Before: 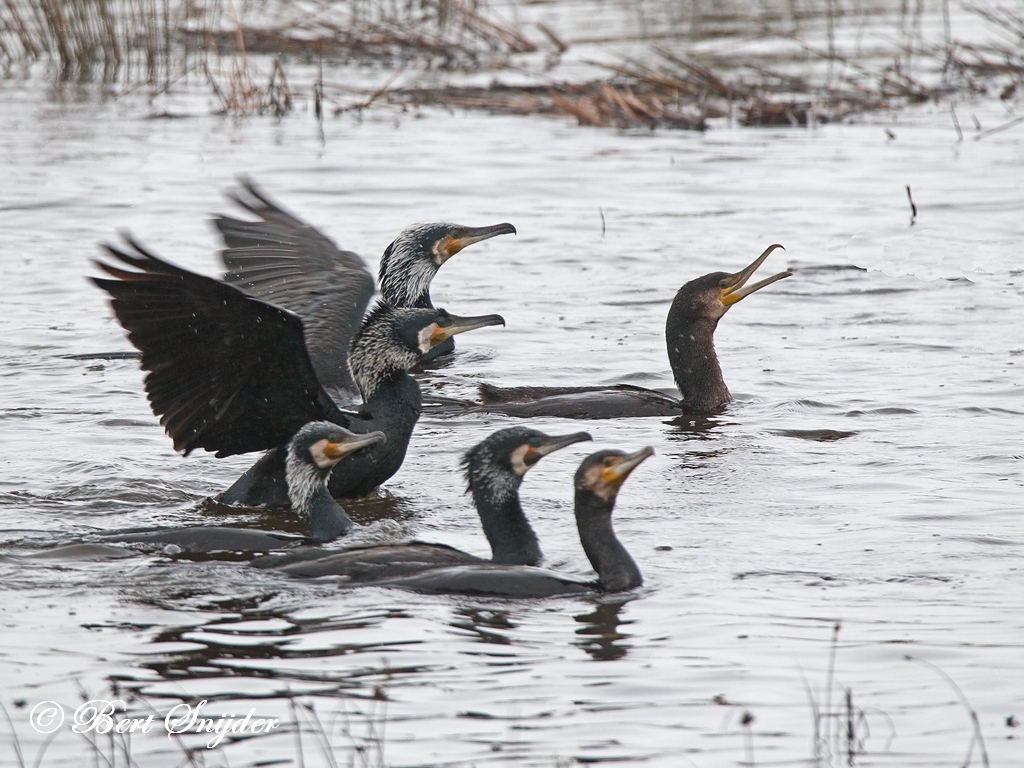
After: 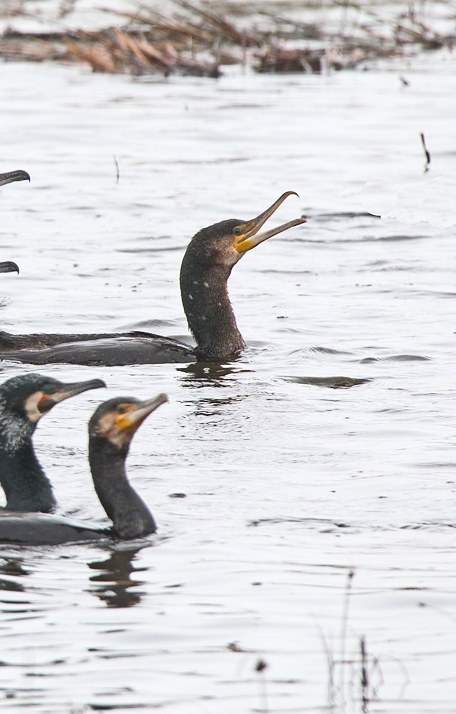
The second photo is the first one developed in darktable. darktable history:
contrast brightness saturation: contrast 0.197, brightness 0.157, saturation 0.228
shadows and highlights: radius 334.58, shadows 63.11, highlights 4.25, compress 87.66%, soften with gaussian
crop: left 47.538%, top 6.936%, right 7.93%
